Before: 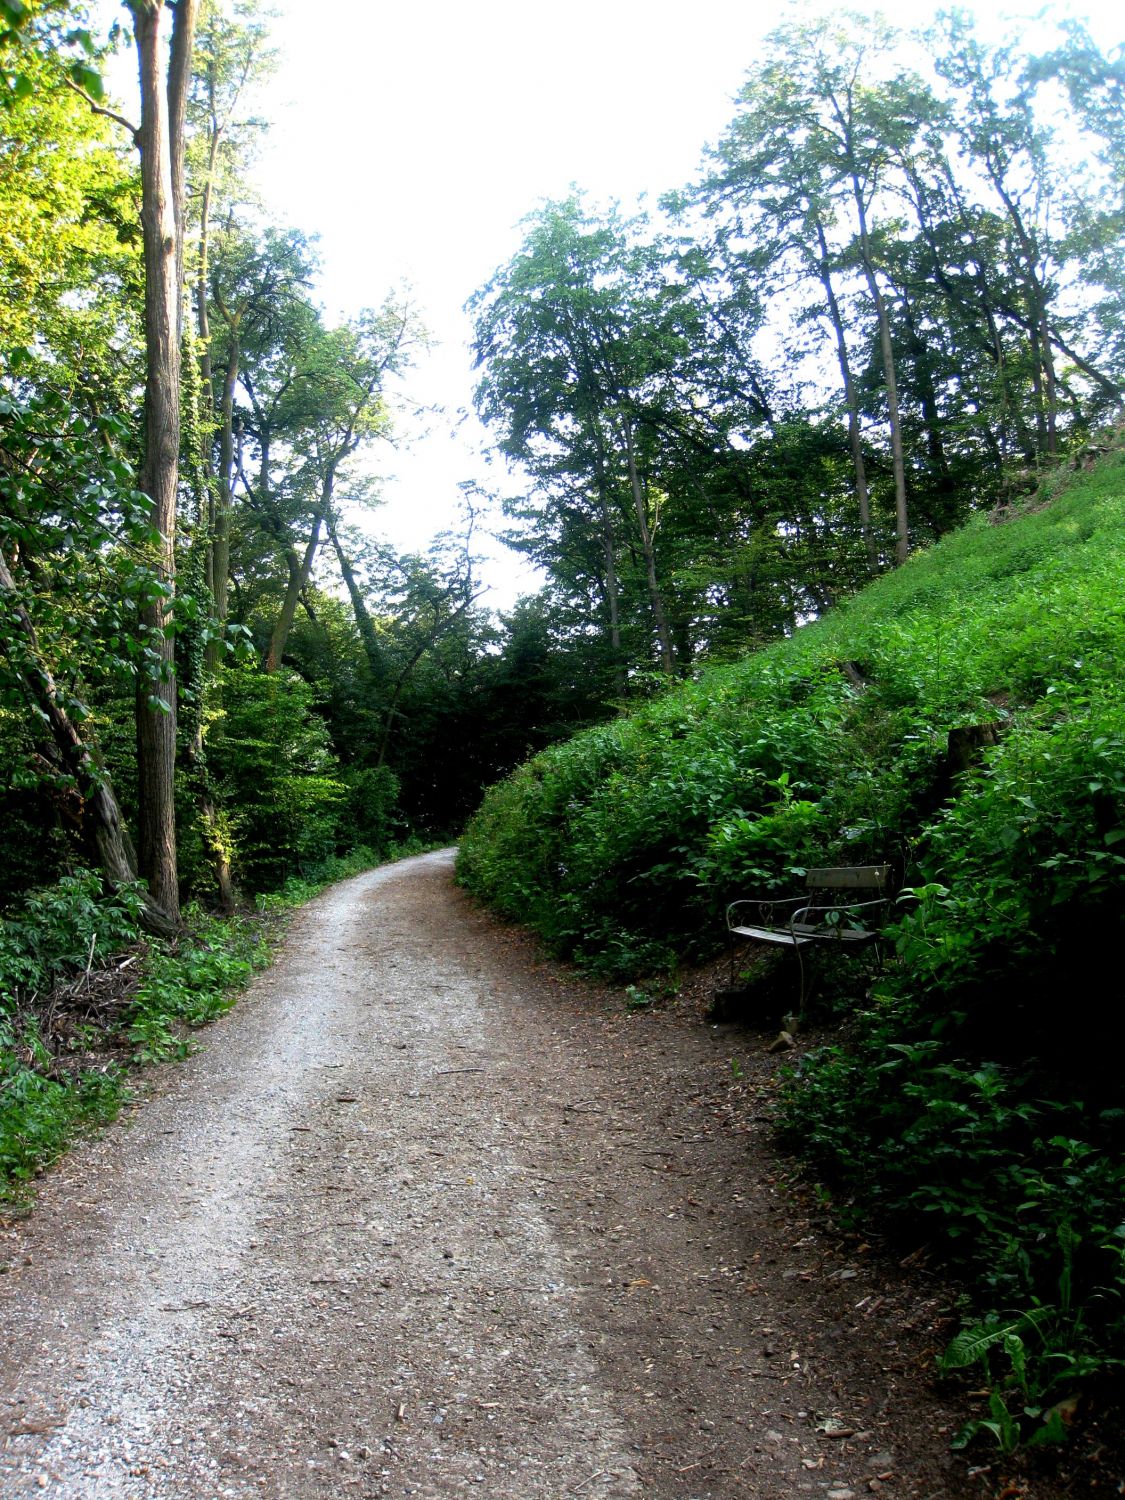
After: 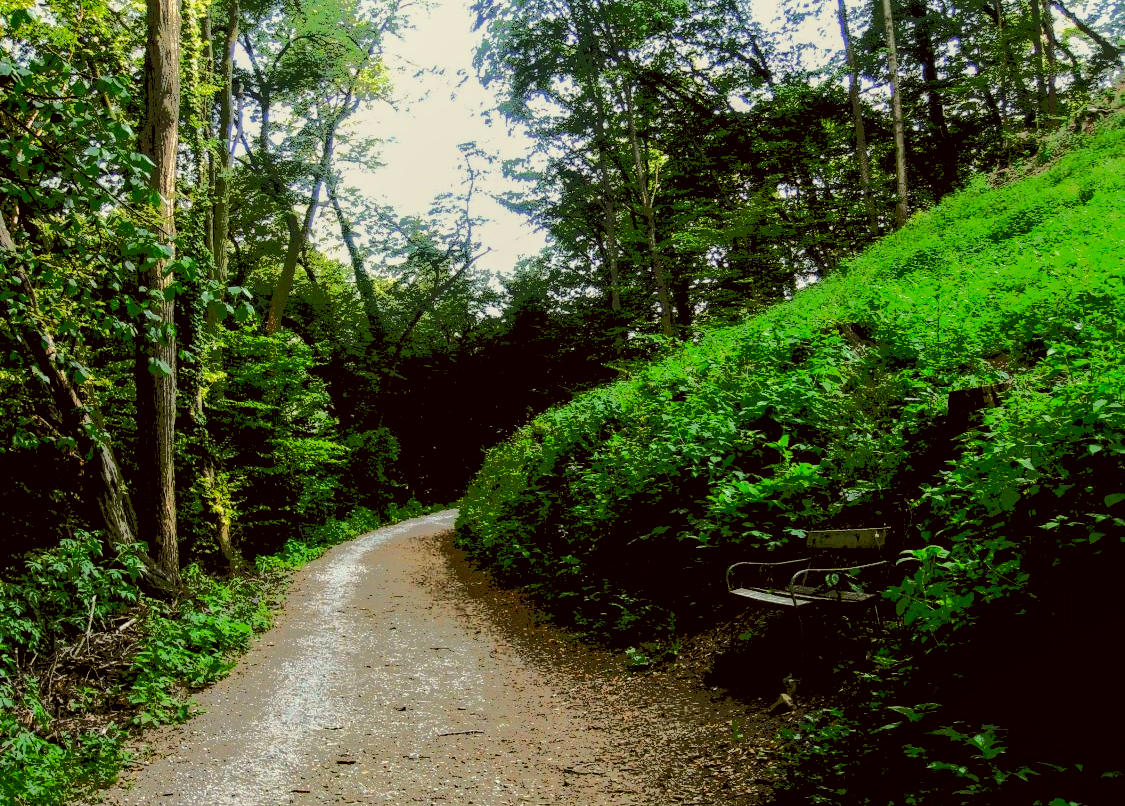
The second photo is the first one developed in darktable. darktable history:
tone equalizer: -7 EV -0.623 EV, -6 EV 0.965 EV, -5 EV -0.483 EV, -4 EV 0.403 EV, -3 EV 0.432 EV, -2 EV 0.121 EV, -1 EV -0.134 EV, +0 EV -0.374 EV, edges refinement/feathering 500, mask exposure compensation -1.27 EV, preserve details no
filmic rgb: black relative exposure -8.02 EV, white relative exposure 4.04 EV, hardness 4.19, latitude 50.23%, contrast 1.101, color science v6 (2022)
crop and rotate: top 22.572%, bottom 23.629%
local contrast: on, module defaults
contrast brightness saturation: saturation 0.182
color correction: highlights a* -1.28, highlights b* 10.09, shadows a* 0.623, shadows b* 19.8
haze removal: compatibility mode true, adaptive false
